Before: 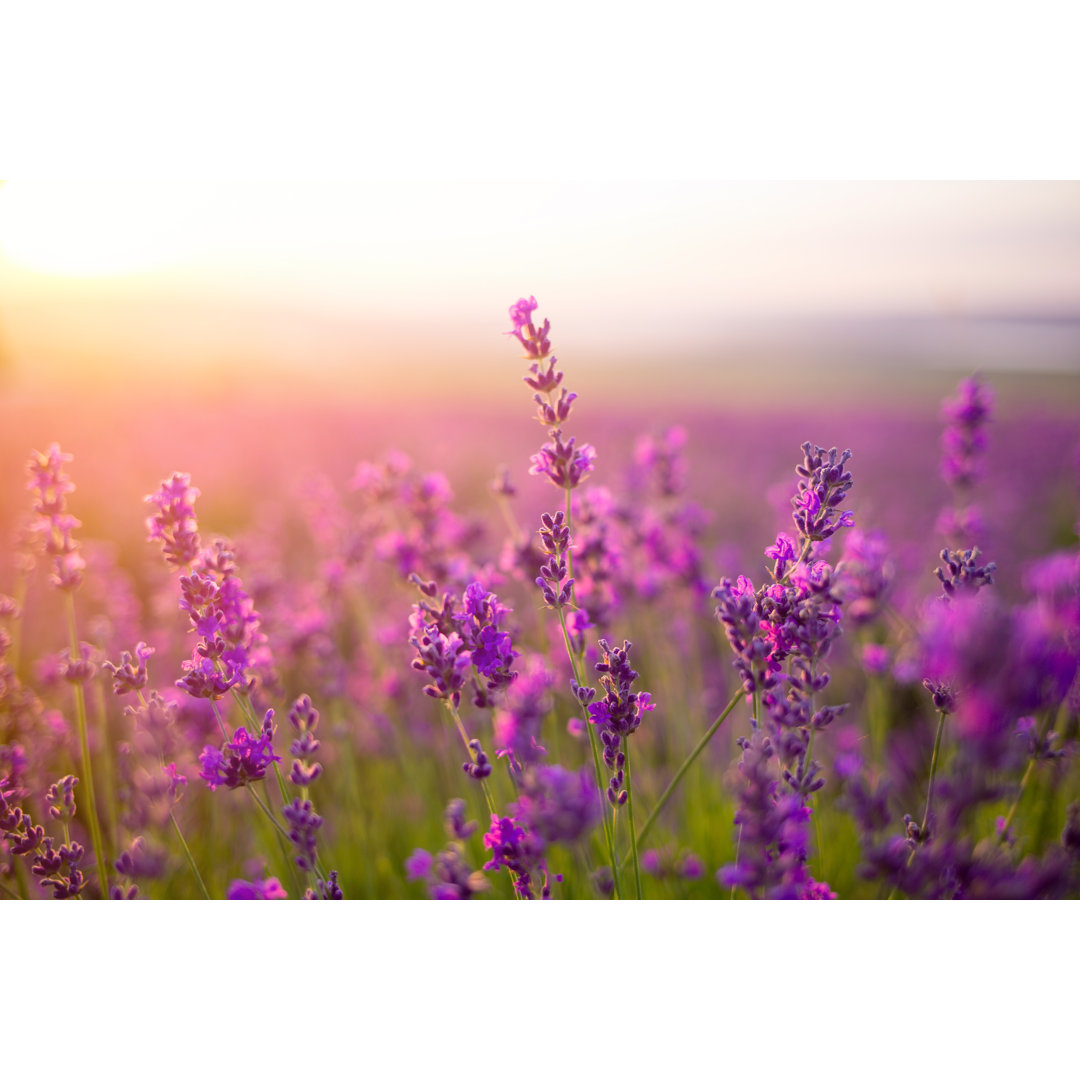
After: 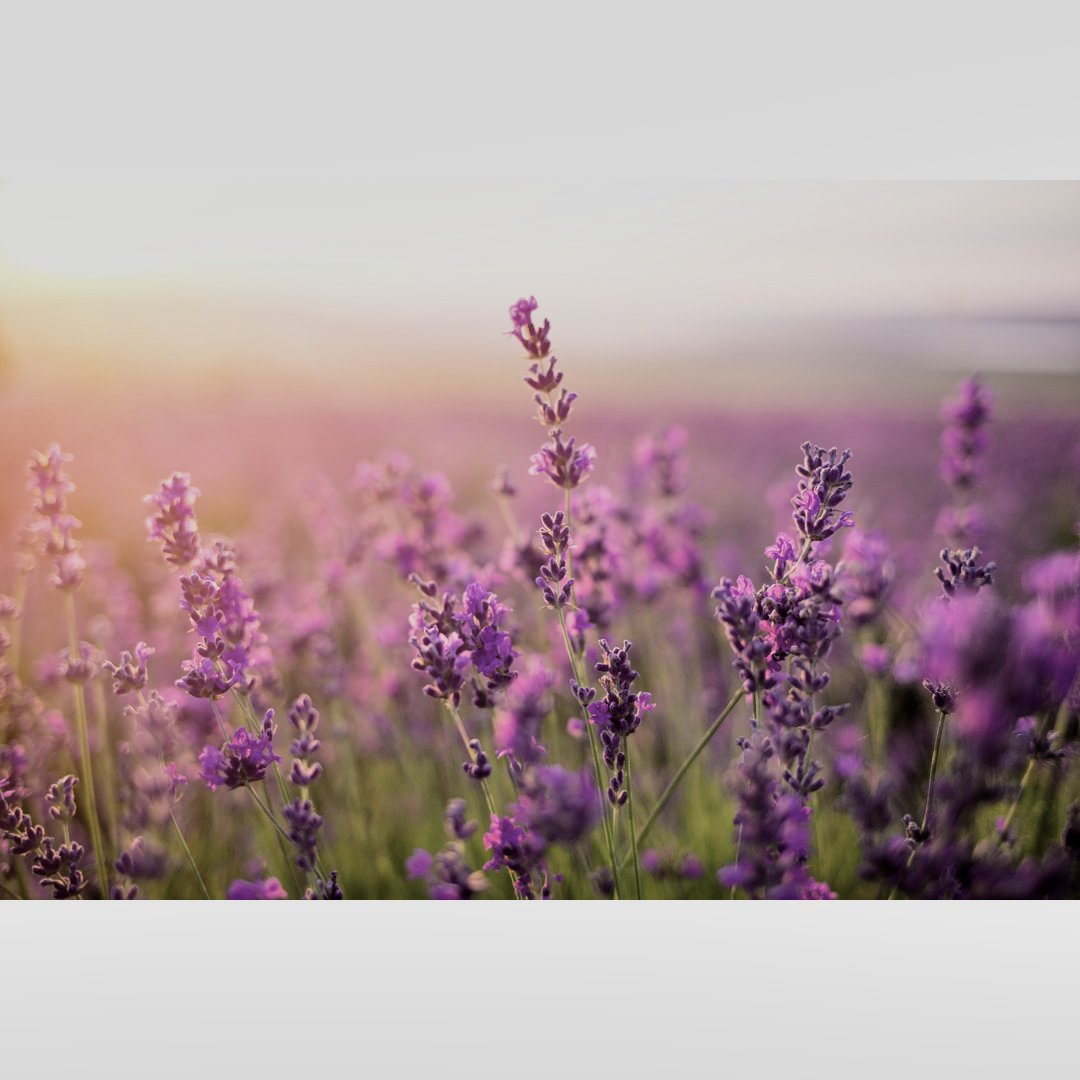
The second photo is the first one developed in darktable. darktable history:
contrast brightness saturation: contrast 0.097, saturation -0.363
shadows and highlights: soften with gaussian
filmic rgb: black relative exposure -5 EV, white relative exposure 4 EV, hardness 2.9, contrast 1.3
